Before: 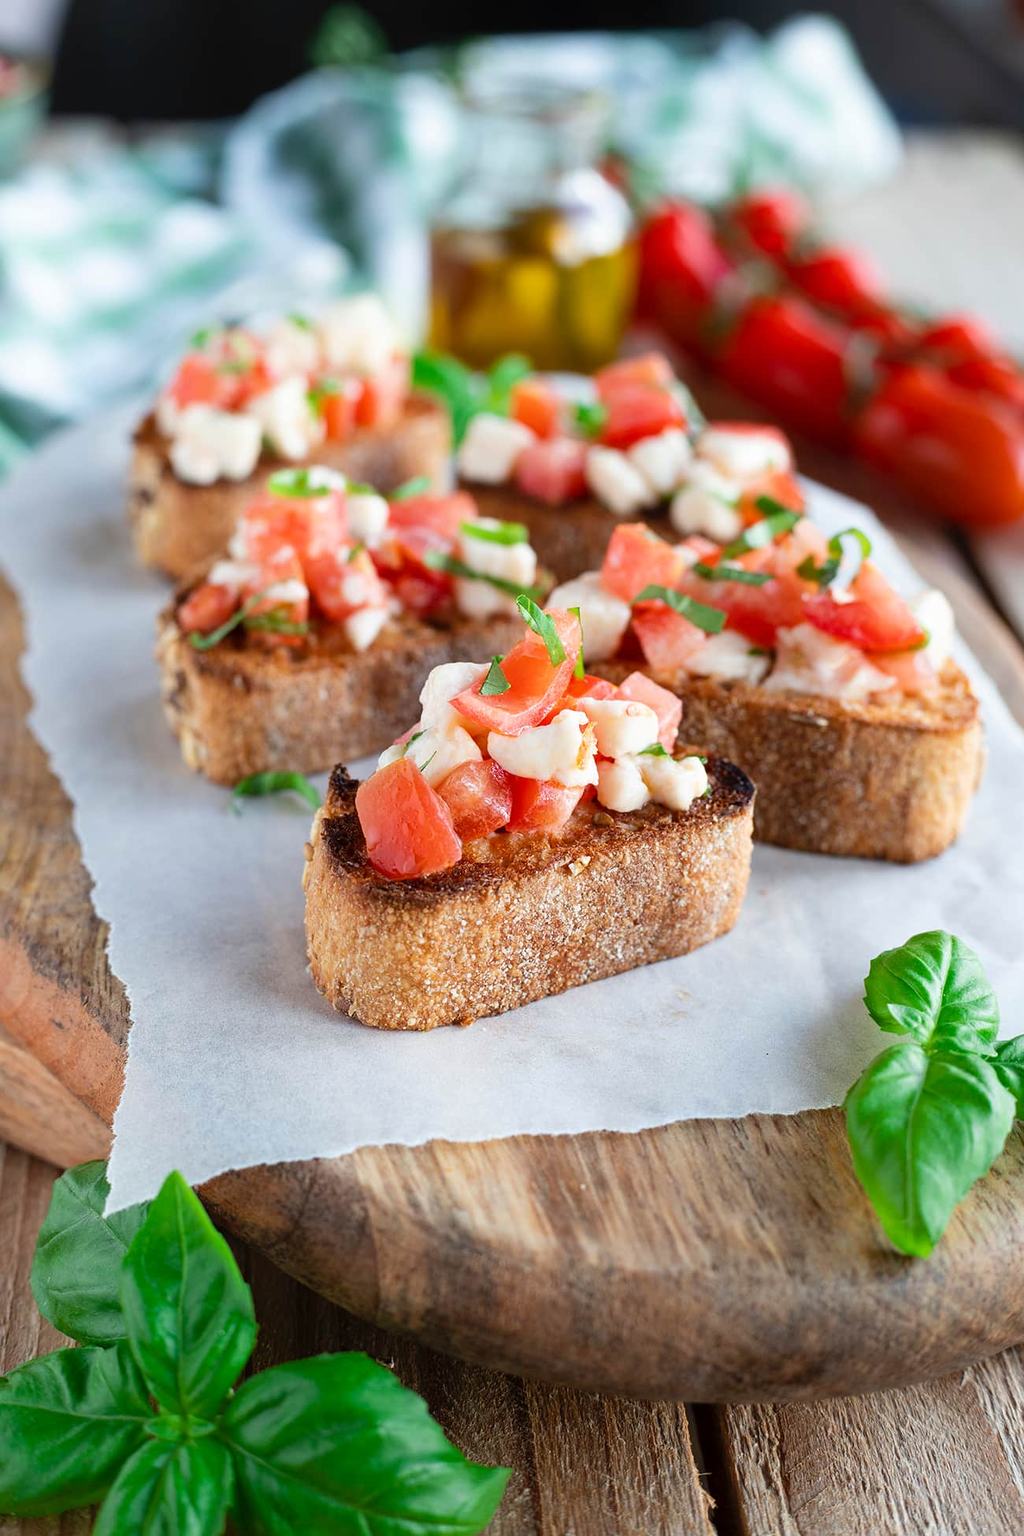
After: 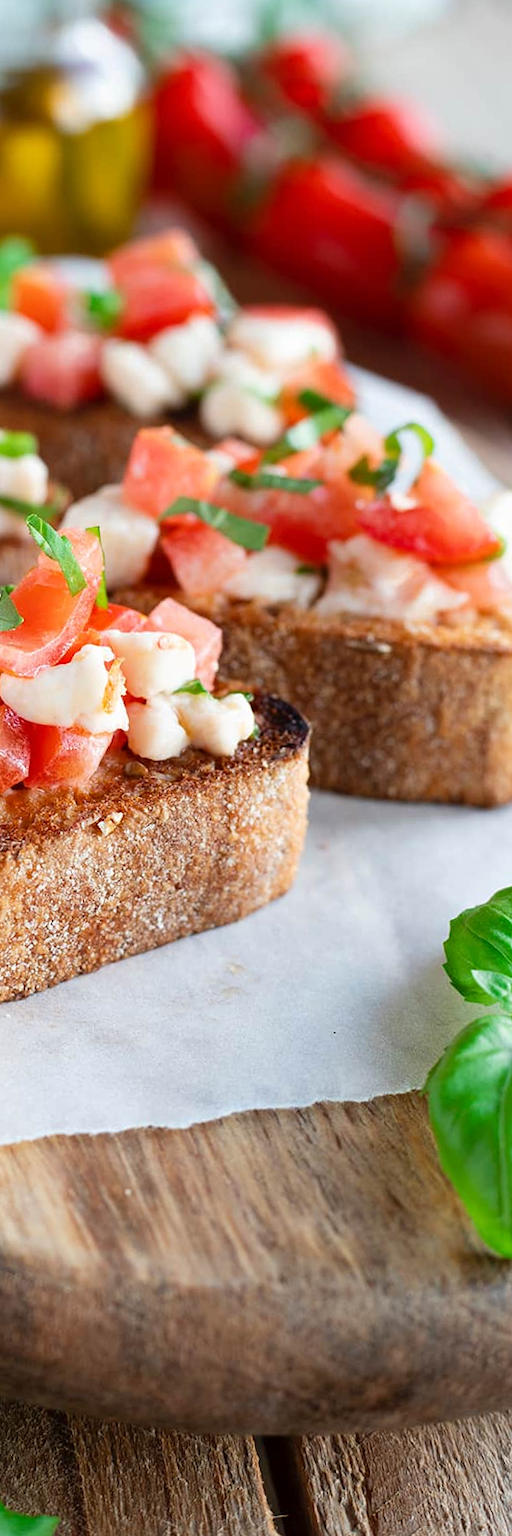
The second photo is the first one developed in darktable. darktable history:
crop: left 47.628%, top 6.643%, right 7.874%
rotate and perspective: rotation -2.12°, lens shift (vertical) 0.009, lens shift (horizontal) -0.008, automatic cropping original format, crop left 0.036, crop right 0.964, crop top 0.05, crop bottom 0.959
